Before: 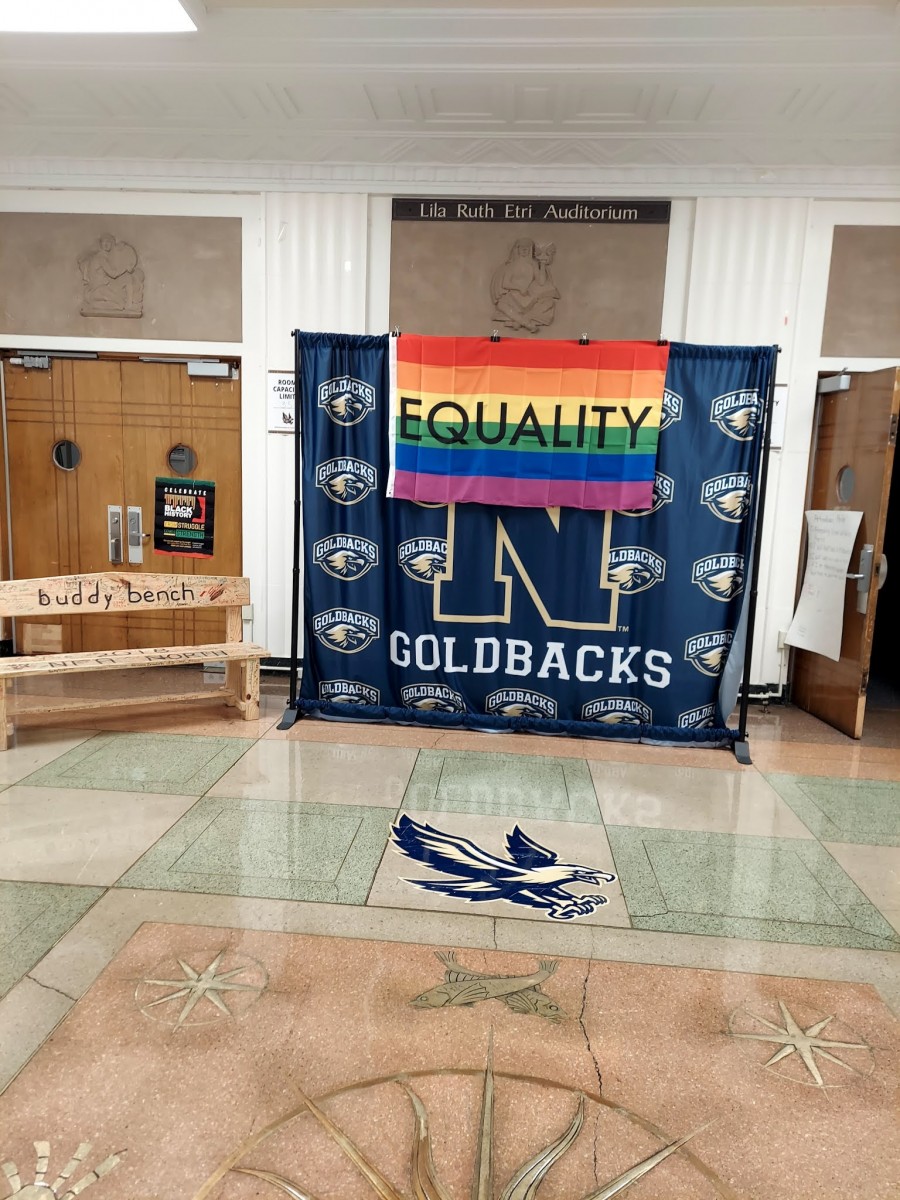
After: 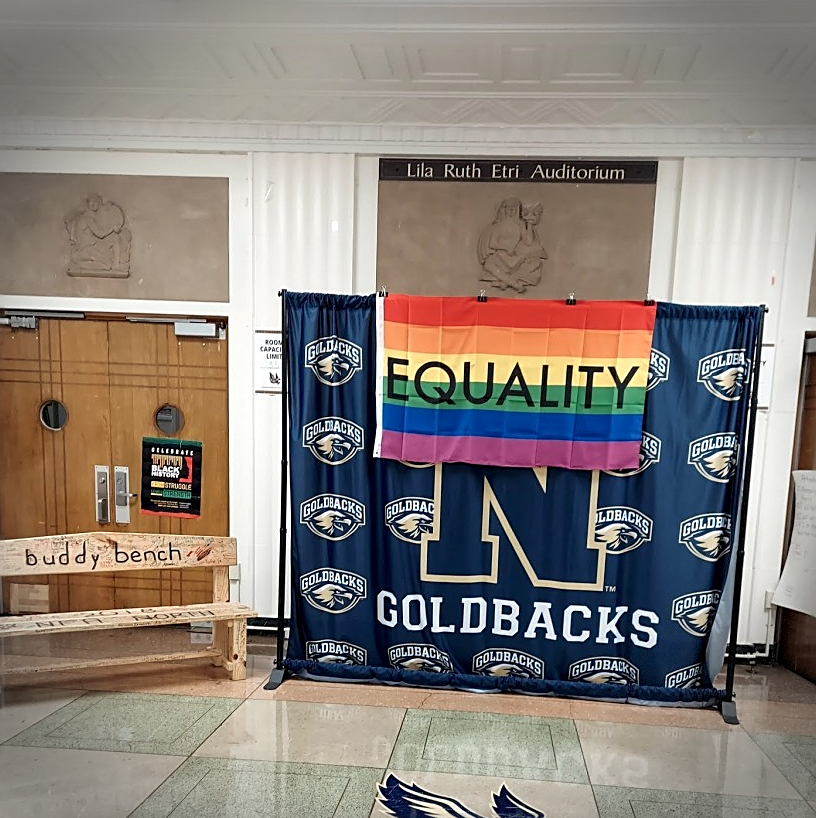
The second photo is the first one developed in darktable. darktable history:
vignetting: brightness -0.575, dithering 8-bit output
sharpen: on, module defaults
crop: left 1.525%, top 3.386%, right 7.741%, bottom 28.441%
local contrast: highlights 103%, shadows 102%, detail 119%, midtone range 0.2
